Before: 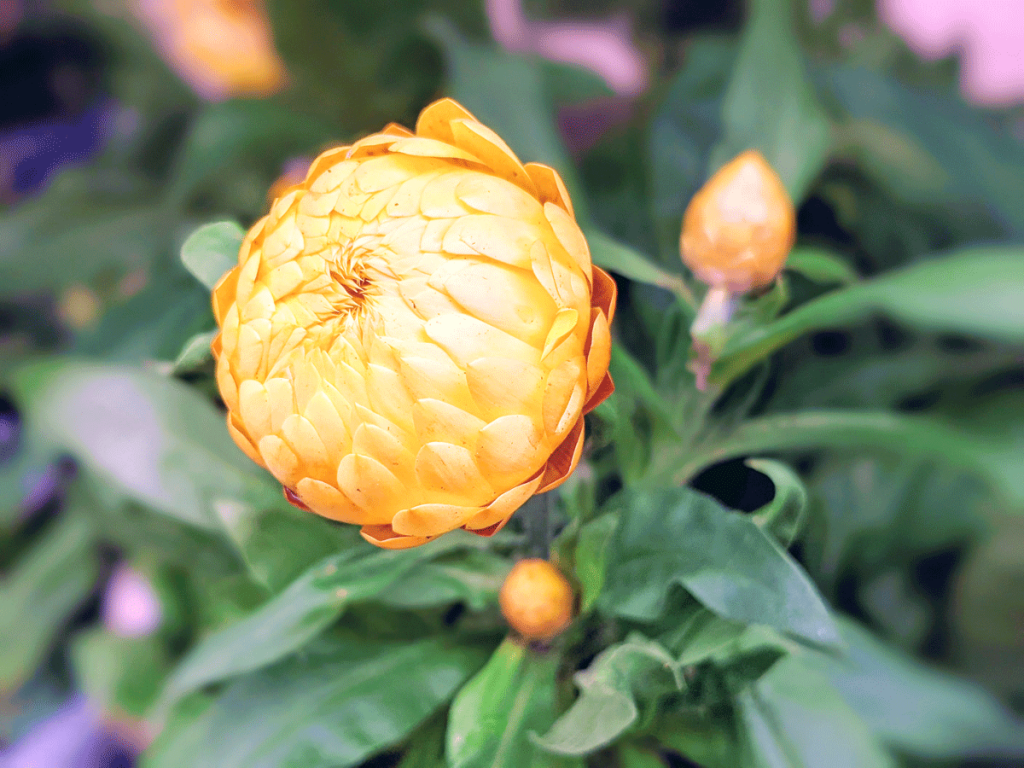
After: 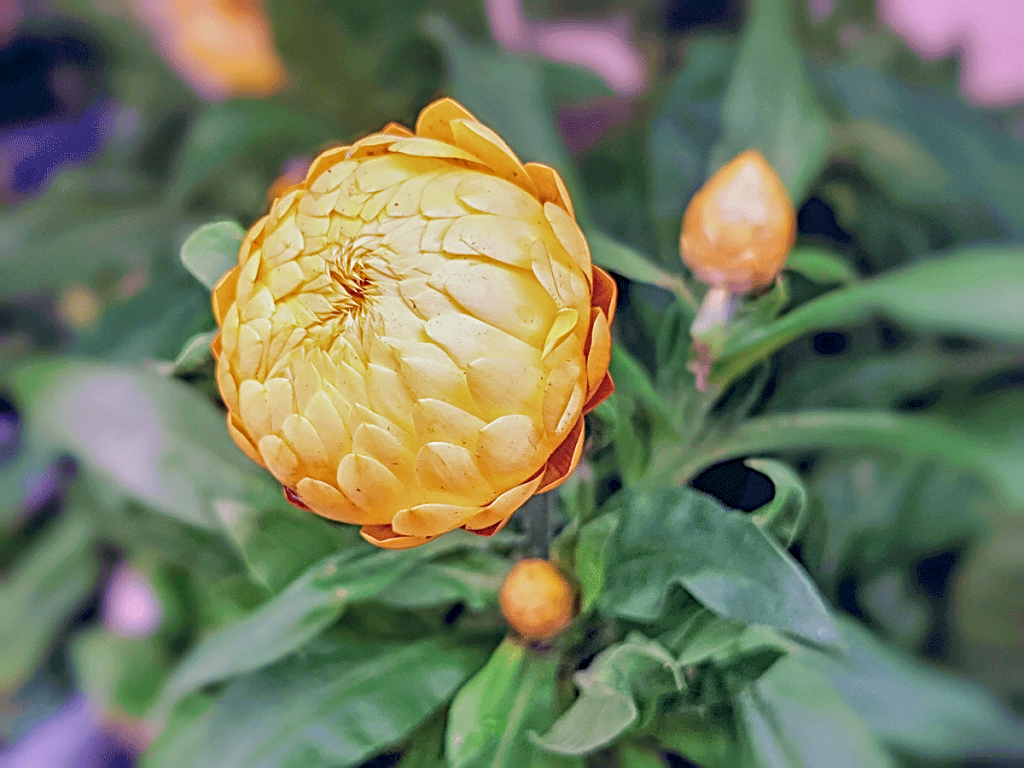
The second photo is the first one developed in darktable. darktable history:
sharpen: radius 3.025, amount 0.757
tone equalizer: -8 EV 0.25 EV, -7 EV 0.417 EV, -6 EV 0.417 EV, -5 EV 0.25 EV, -3 EV -0.25 EV, -2 EV -0.417 EV, -1 EV -0.417 EV, +0 EV -0.25 EV, edges refinement/feathering 500, mask exposure compensation -1.57 EV, preserve details guided filter
shadows and highlights: on, module defaults
local contrast: detail 130%
white balance: emerald 1
